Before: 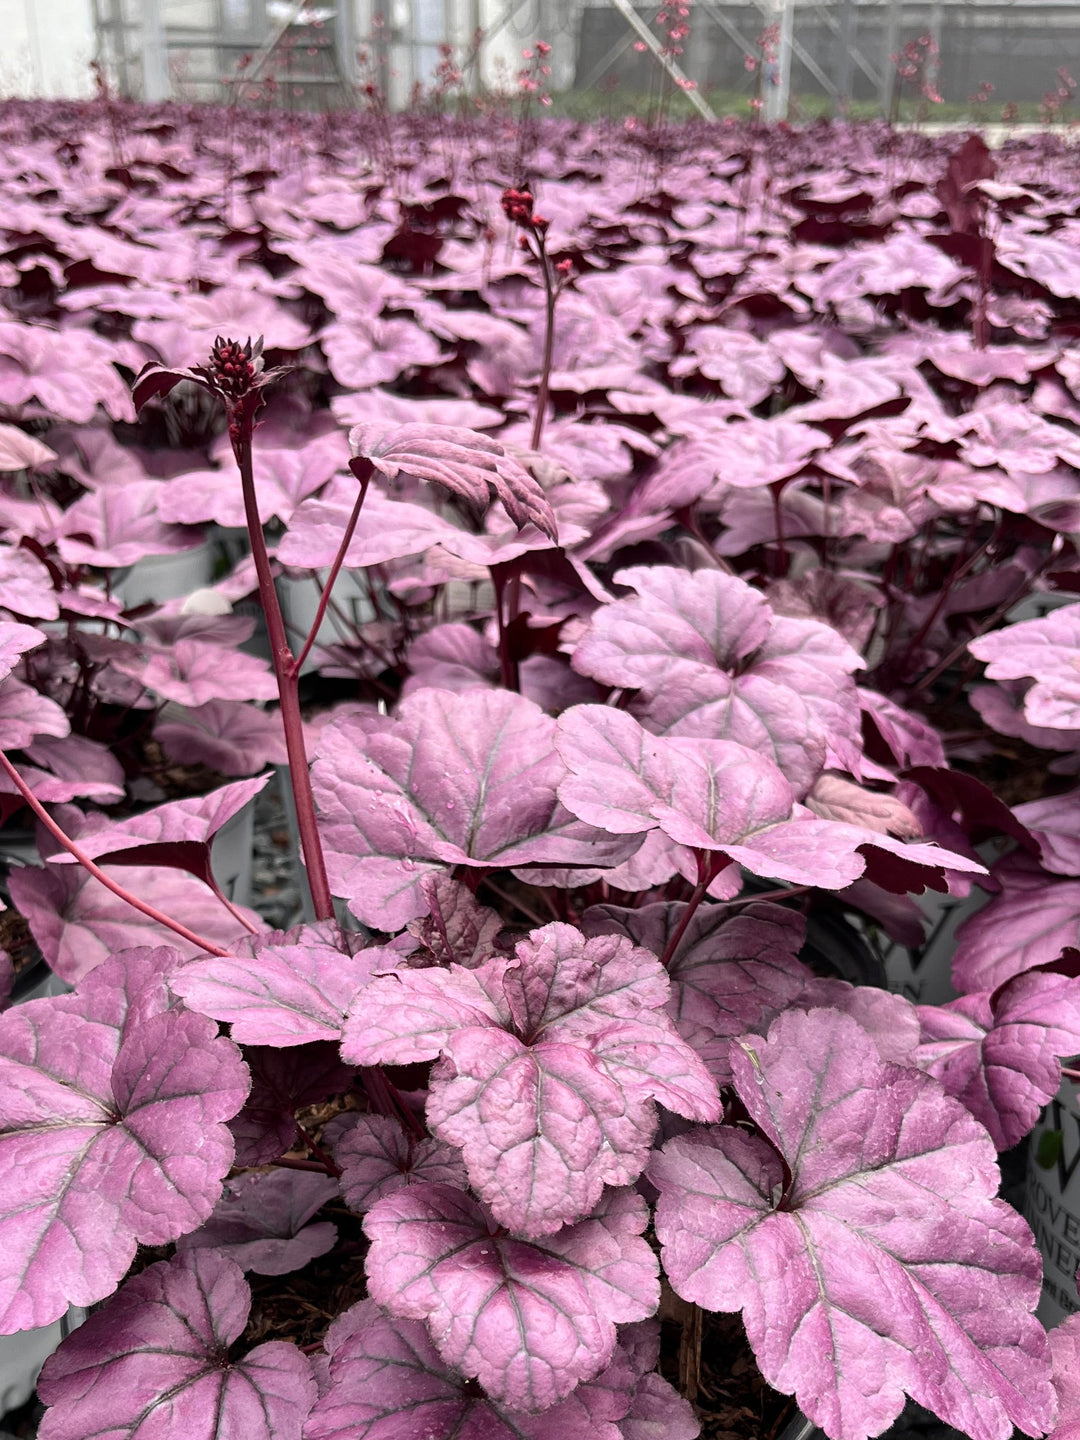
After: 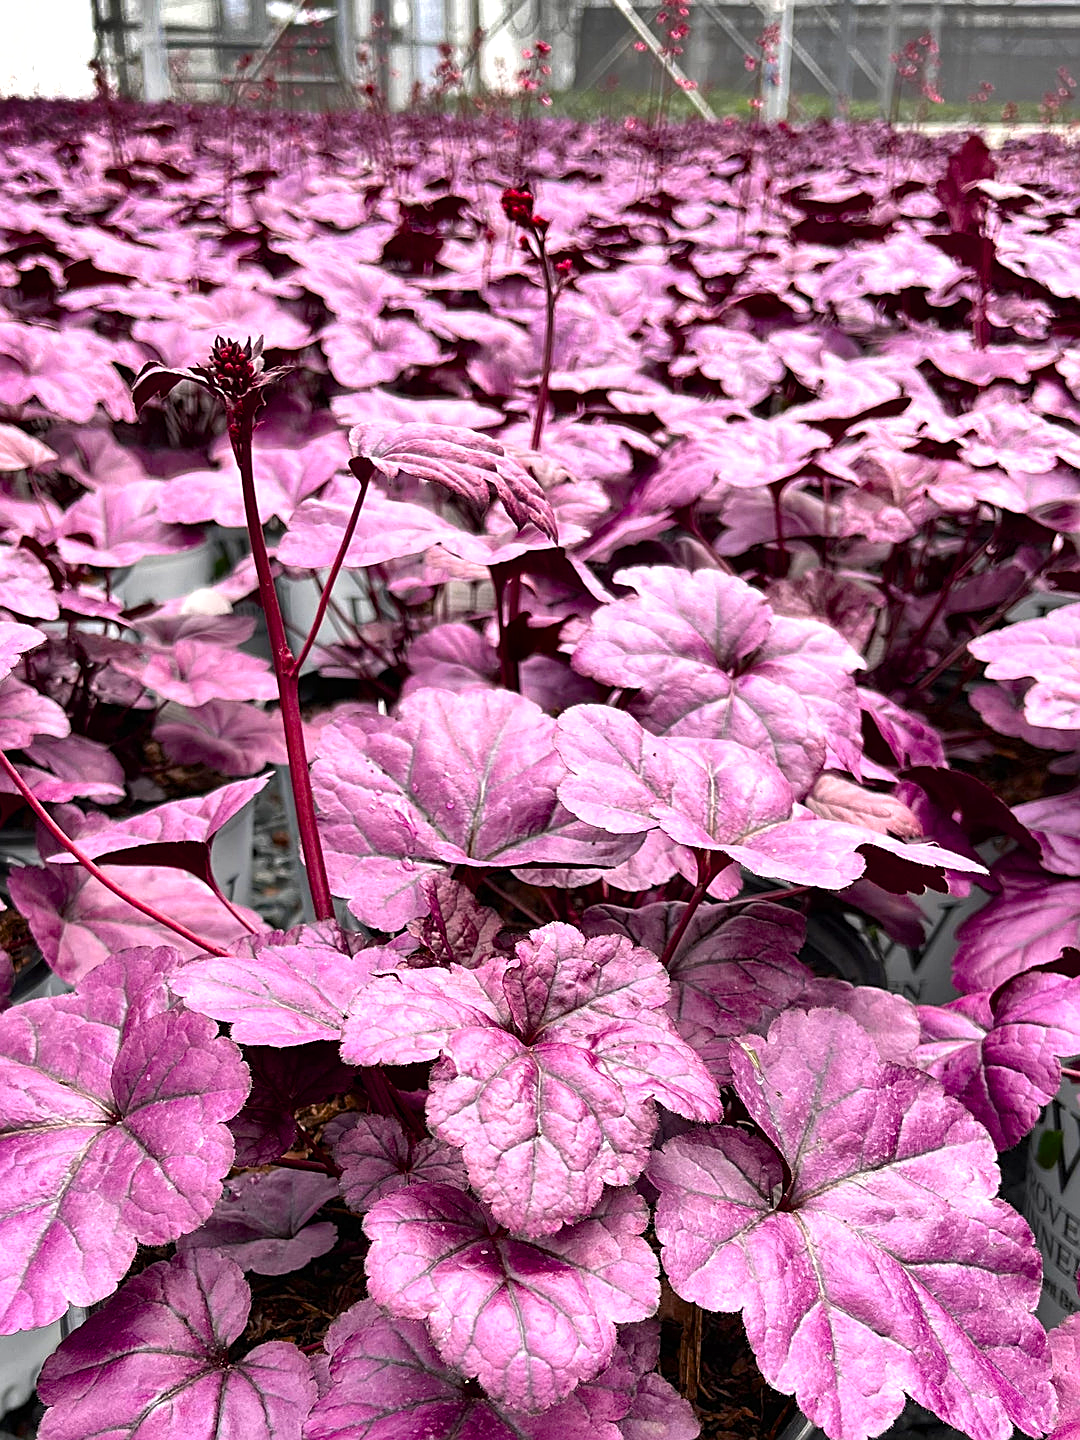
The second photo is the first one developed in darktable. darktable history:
shadows and highlights: shadows 20.79, highlights -81.99, soften with gaussian
exposure: black level correction 0, exposure 0.498 EV, compensate highlight preservation false
sharpen: on, module defaults
color balance rgb: perceptual saturation grading › global saturation 31.206%, global vibrance -1.545%, saturation formula JzAzBz (2021)
